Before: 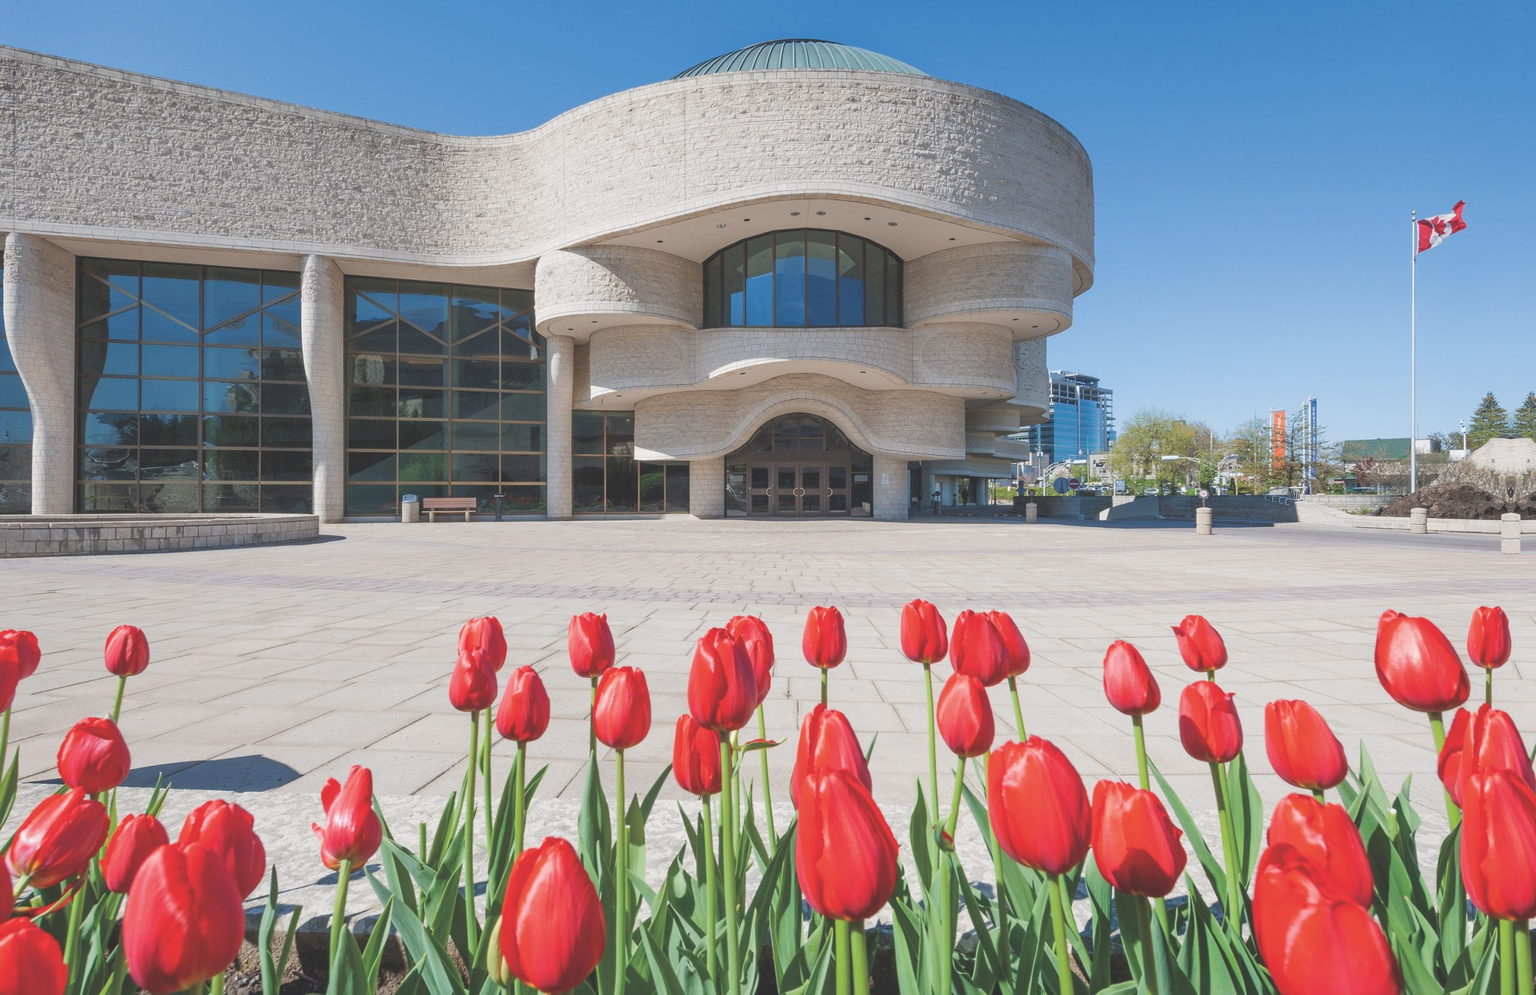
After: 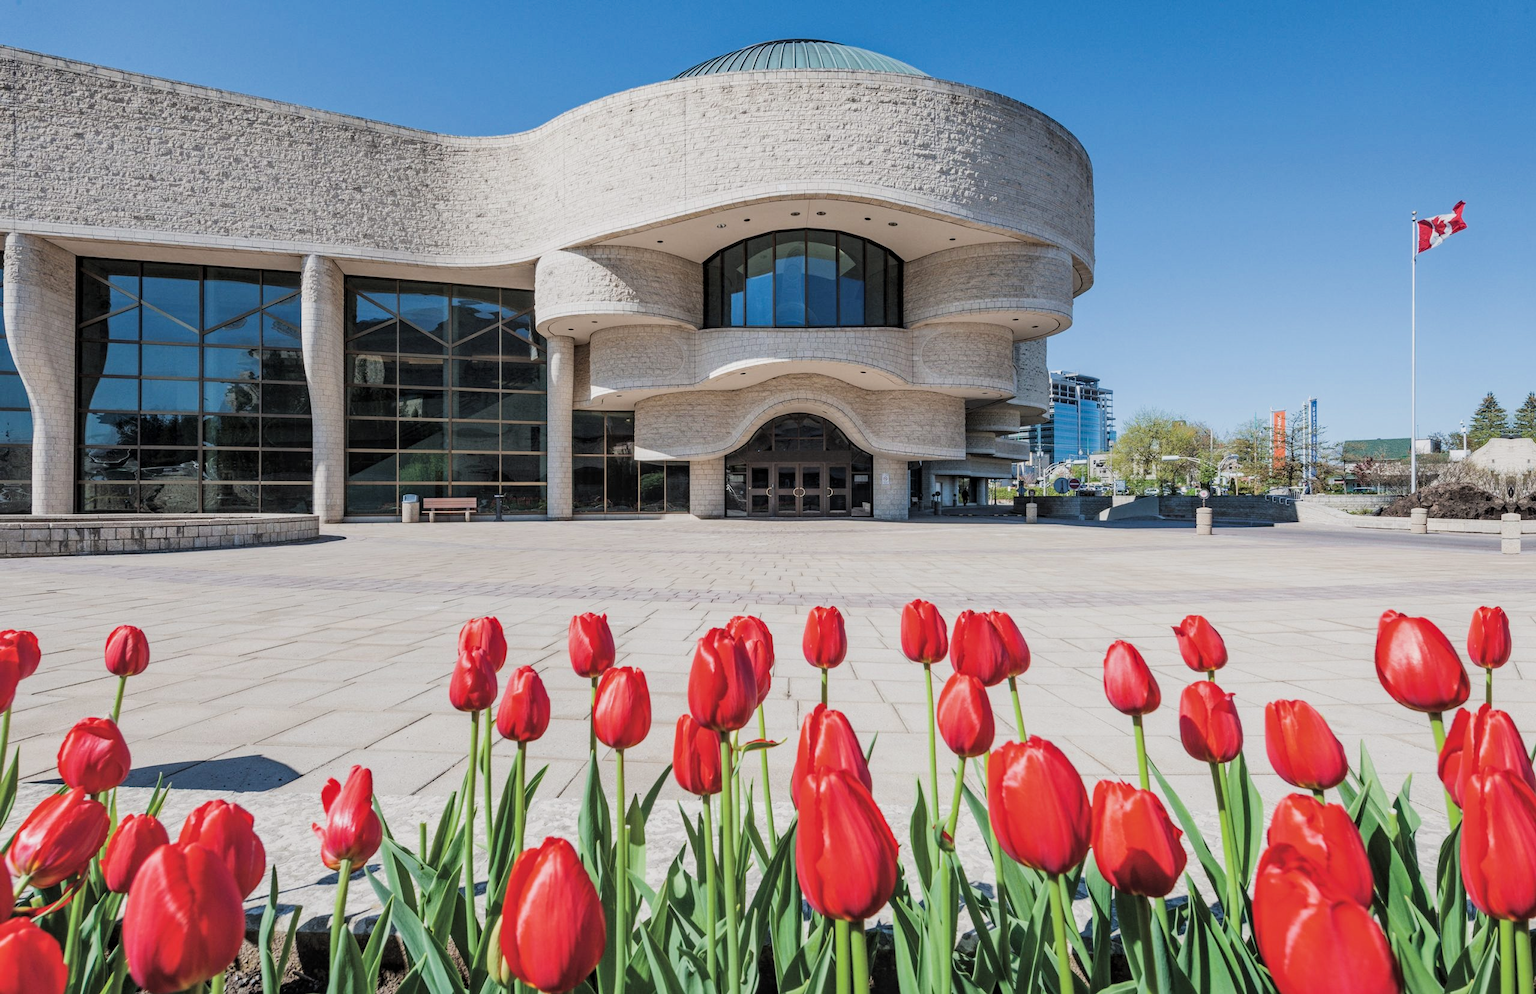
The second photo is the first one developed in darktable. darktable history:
haze removal: compatibility mode true, adaptive false
local contrast: on, module defaults
filmic rgb: black relative exposure -5 EV, hardness 2.88, contrast 1.3, highlights saturation mix -10%
